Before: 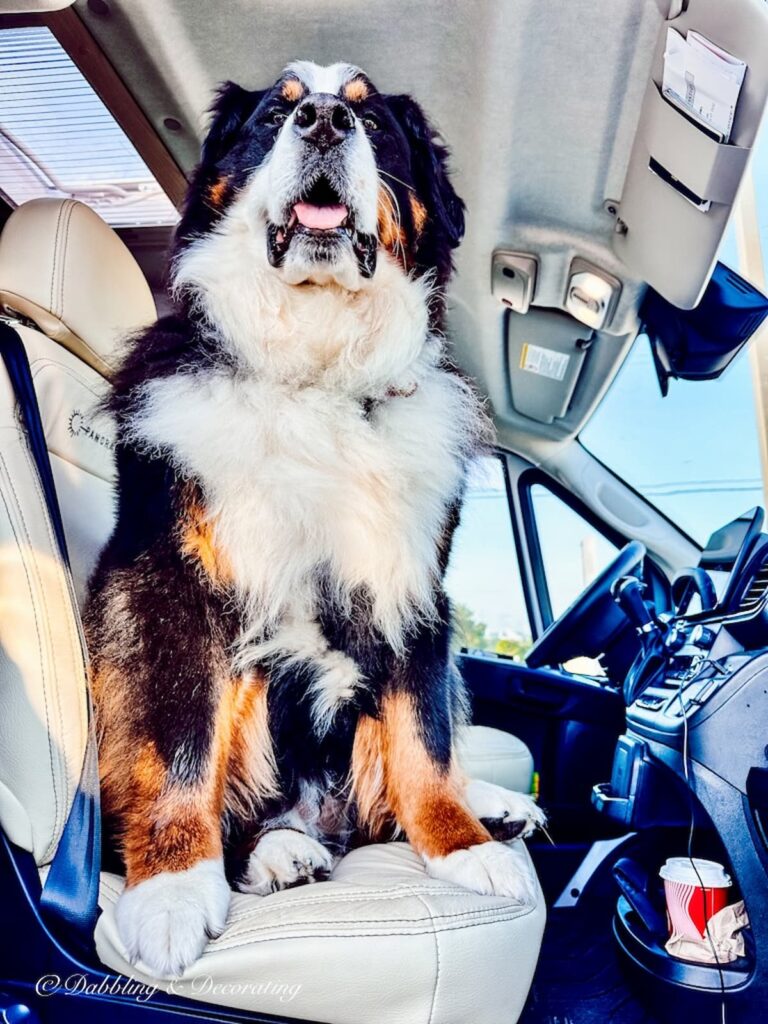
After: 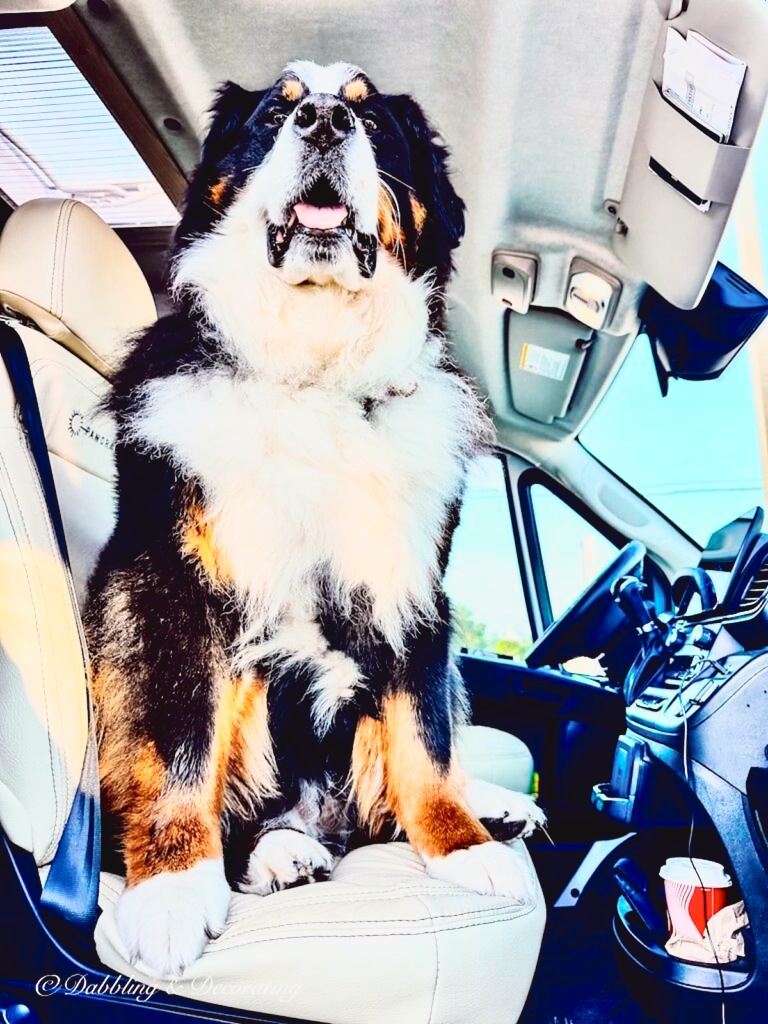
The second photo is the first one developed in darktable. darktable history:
exposure: exposure 0 EV, compensate highlight preservation false
tone curve: curves: ch0 [(0, 0.049) (0.113, 0.084) (0.285, 0.301) (0.673, 0.796) (0.845, 0.932) (0.994, 0.971)]; ch1 [(0, 0) (0.456, 0.424) (0.498, 0.5) (0.57, 0.557) (0.631, 0.635) (1, 1)]; ch2 [(0, 0) (0.395, 0.398) (0.44, 0.456) (0.502, 0.507) (0.55, 0.559) (0.67, 0.702) (1, 1)], color space Lab, independent channels, preserve colors none
